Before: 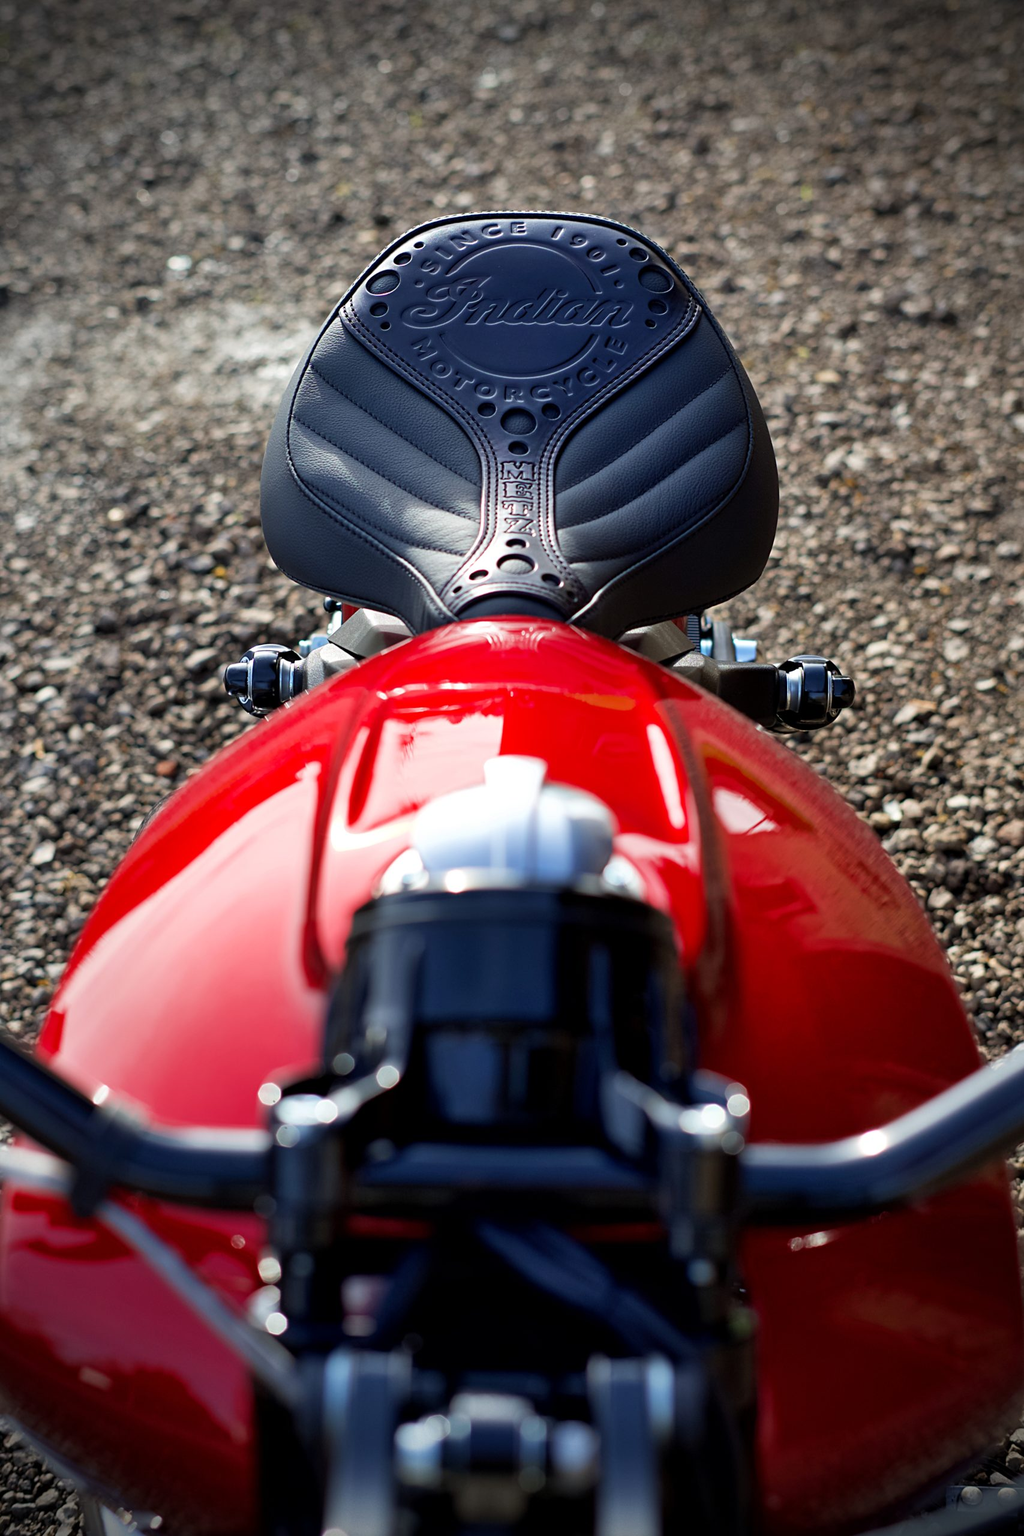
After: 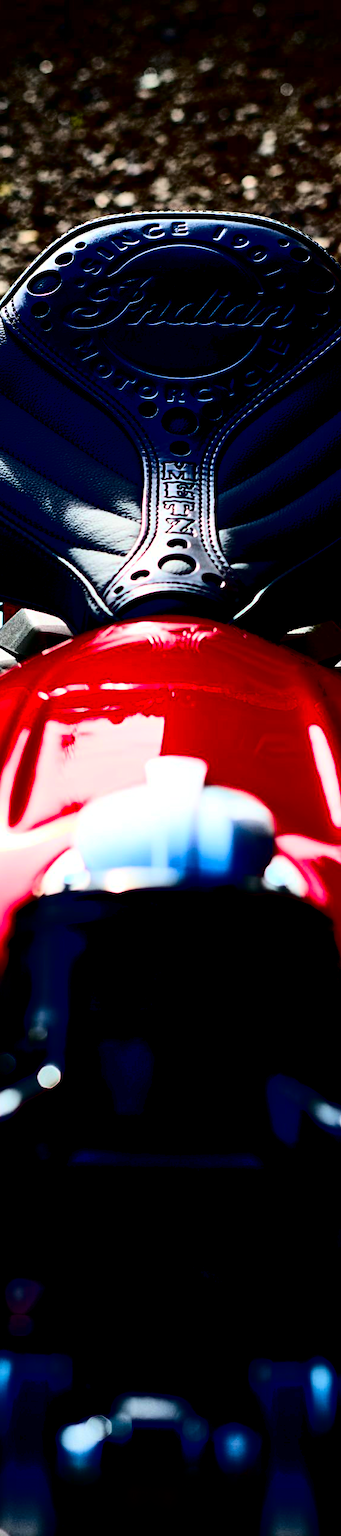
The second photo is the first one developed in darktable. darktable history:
contrast brightness saturation: contrast 0.76, brightness -0.991, saturation 0.993
crop: left 33.133%, right 33.479%
levels: mode automatic
